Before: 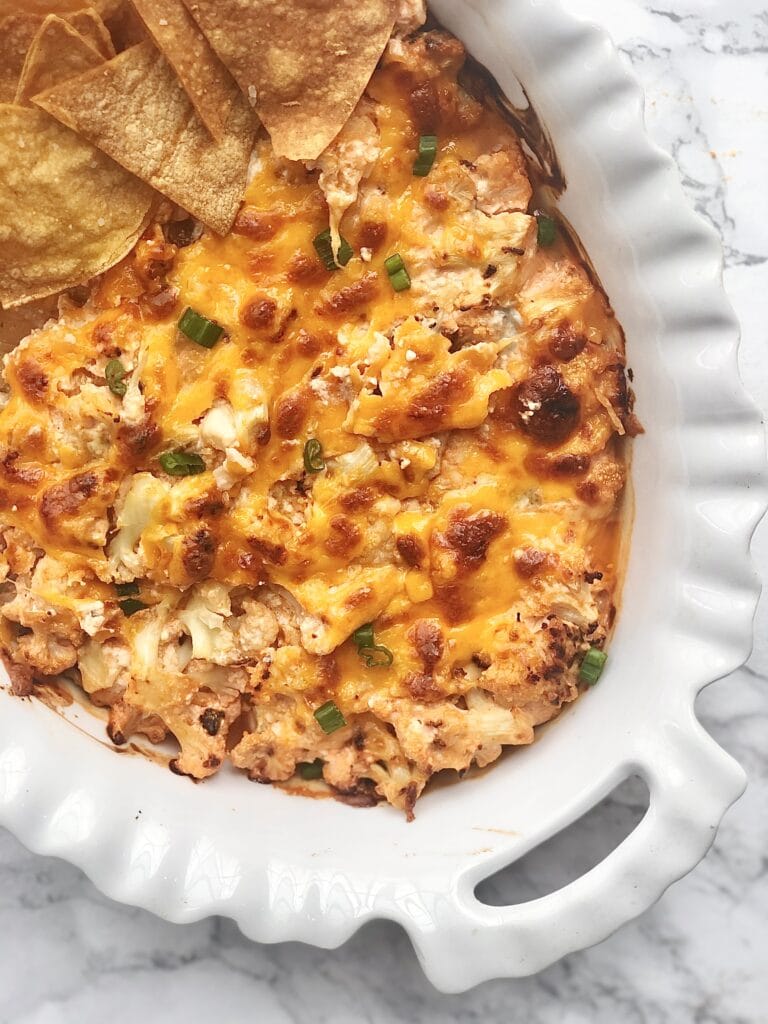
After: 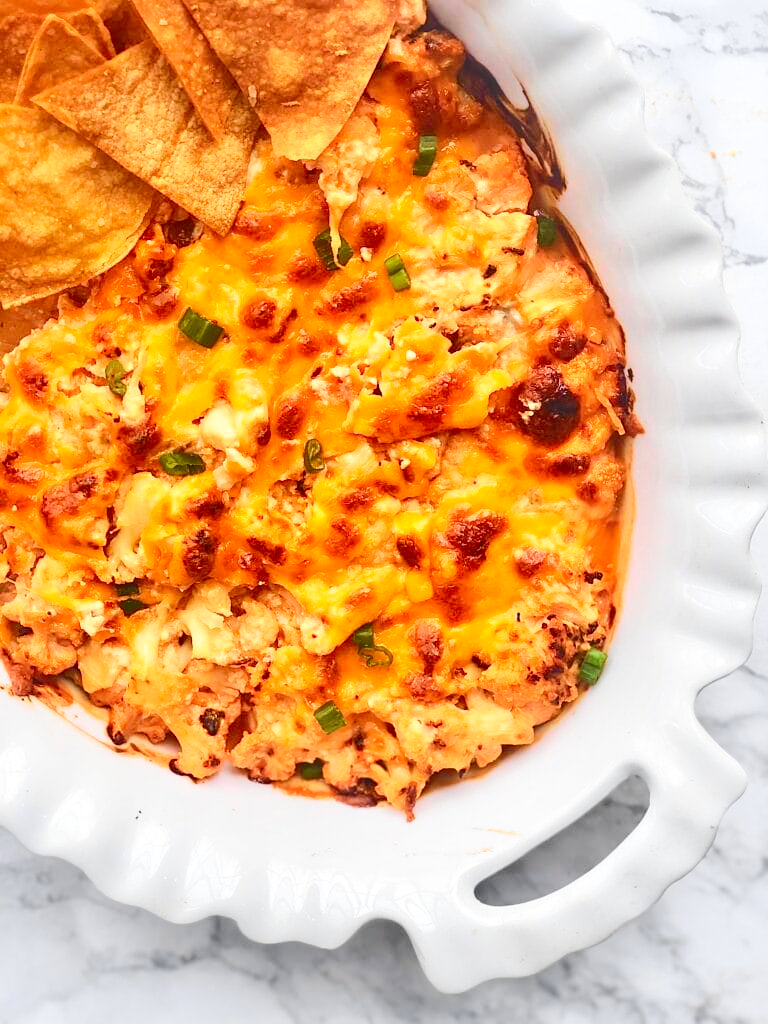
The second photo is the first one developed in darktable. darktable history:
tone curve: curves: ch0 [(0, 0.023) (0.103, 0.087) (0.295, 0.297) (0.445, 0.531) (0.553, 0.665) (0.735, 0.843) (0.994, 1)]; ch1 [(0, 0) (0.427, 0.346) (0.456, 0.426) (0.484, 0.494) (0.509, 0.505) (0.535, 0.56) (0.581, 0.632) (0.646, 0.715) (1, 1)]; ch2 [(0, 0) (0.369, 0.388) (0.449, 0.431) (0.501, 0.495) (0.533, 0.518) (0.572, 0.612) (0.677, 0.752) (1, 1)], color space Lab, independent channels, preserve colors none
